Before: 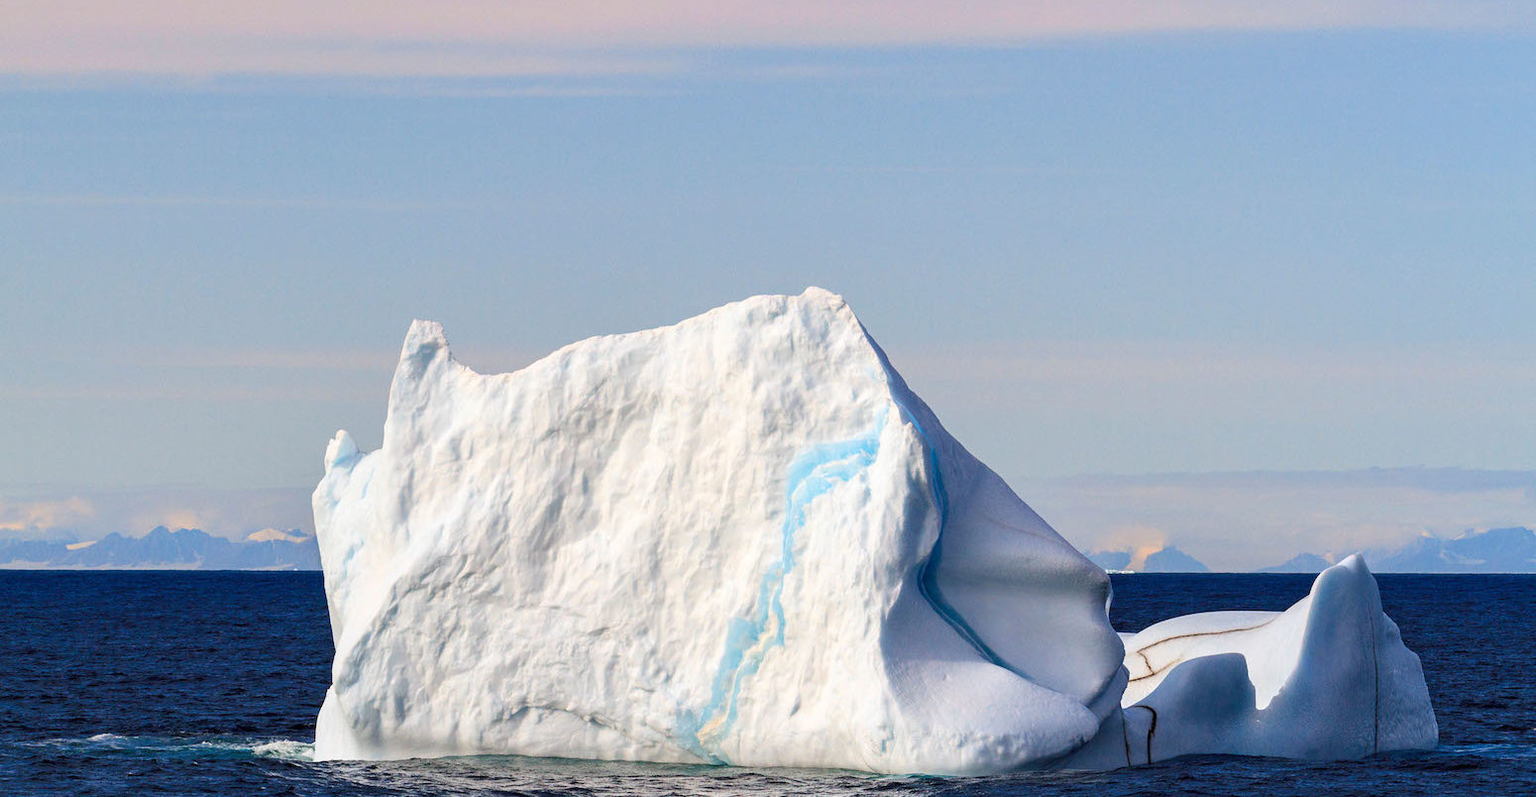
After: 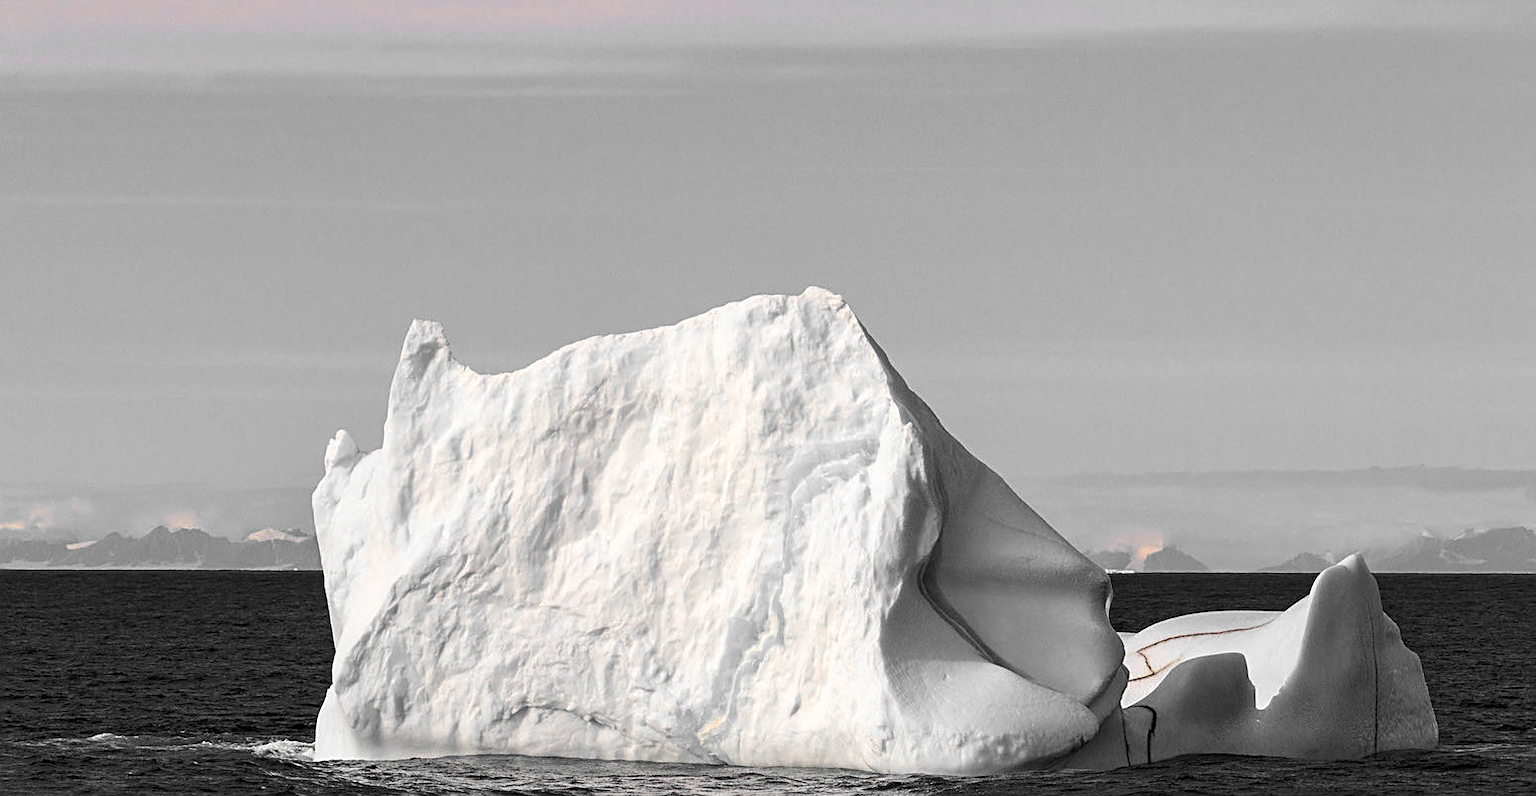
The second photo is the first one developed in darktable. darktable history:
color zones: curves: ch0 [(0, 0.447) (0.184, 0.543) (0.323, 0.476) (0.429, 0.445) (0.571, 0.443) (0.714, 0.451) (0.857, 0.452) (1, 0.447)]; ch1 [(0, 0.464) (0.176, 0.46) (0.287, 0.177) (0.429, 0.002) (0.571, 0) (0.714, 0) (0.857, 0) (1, 0.464)]
sharpen: on, module defaults
